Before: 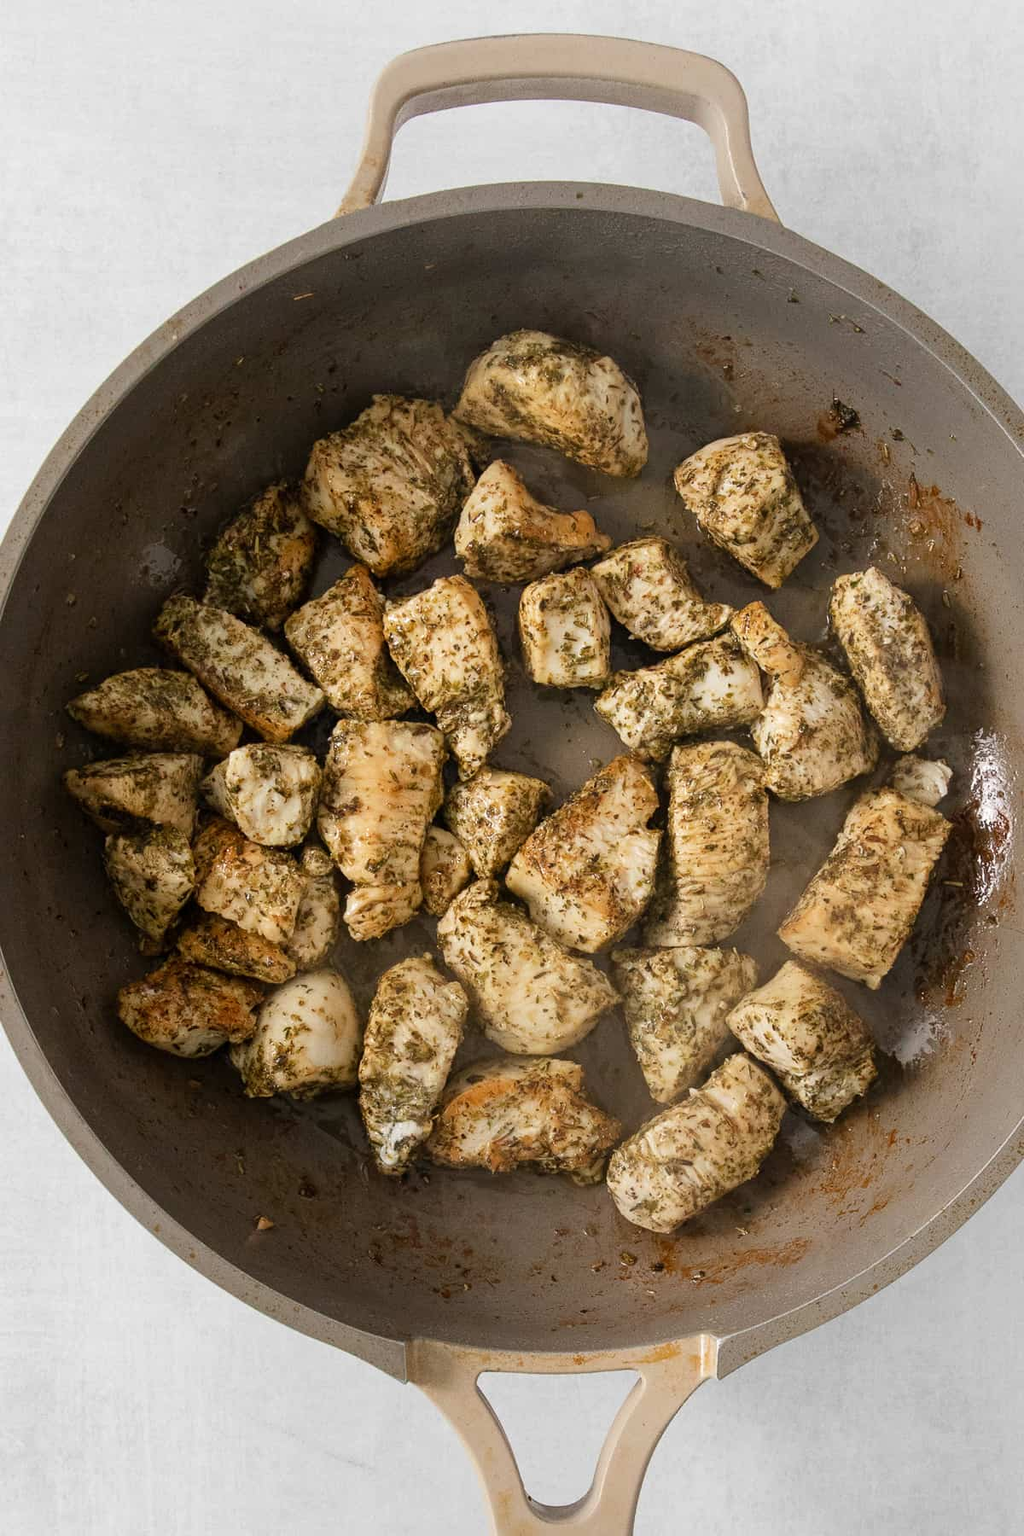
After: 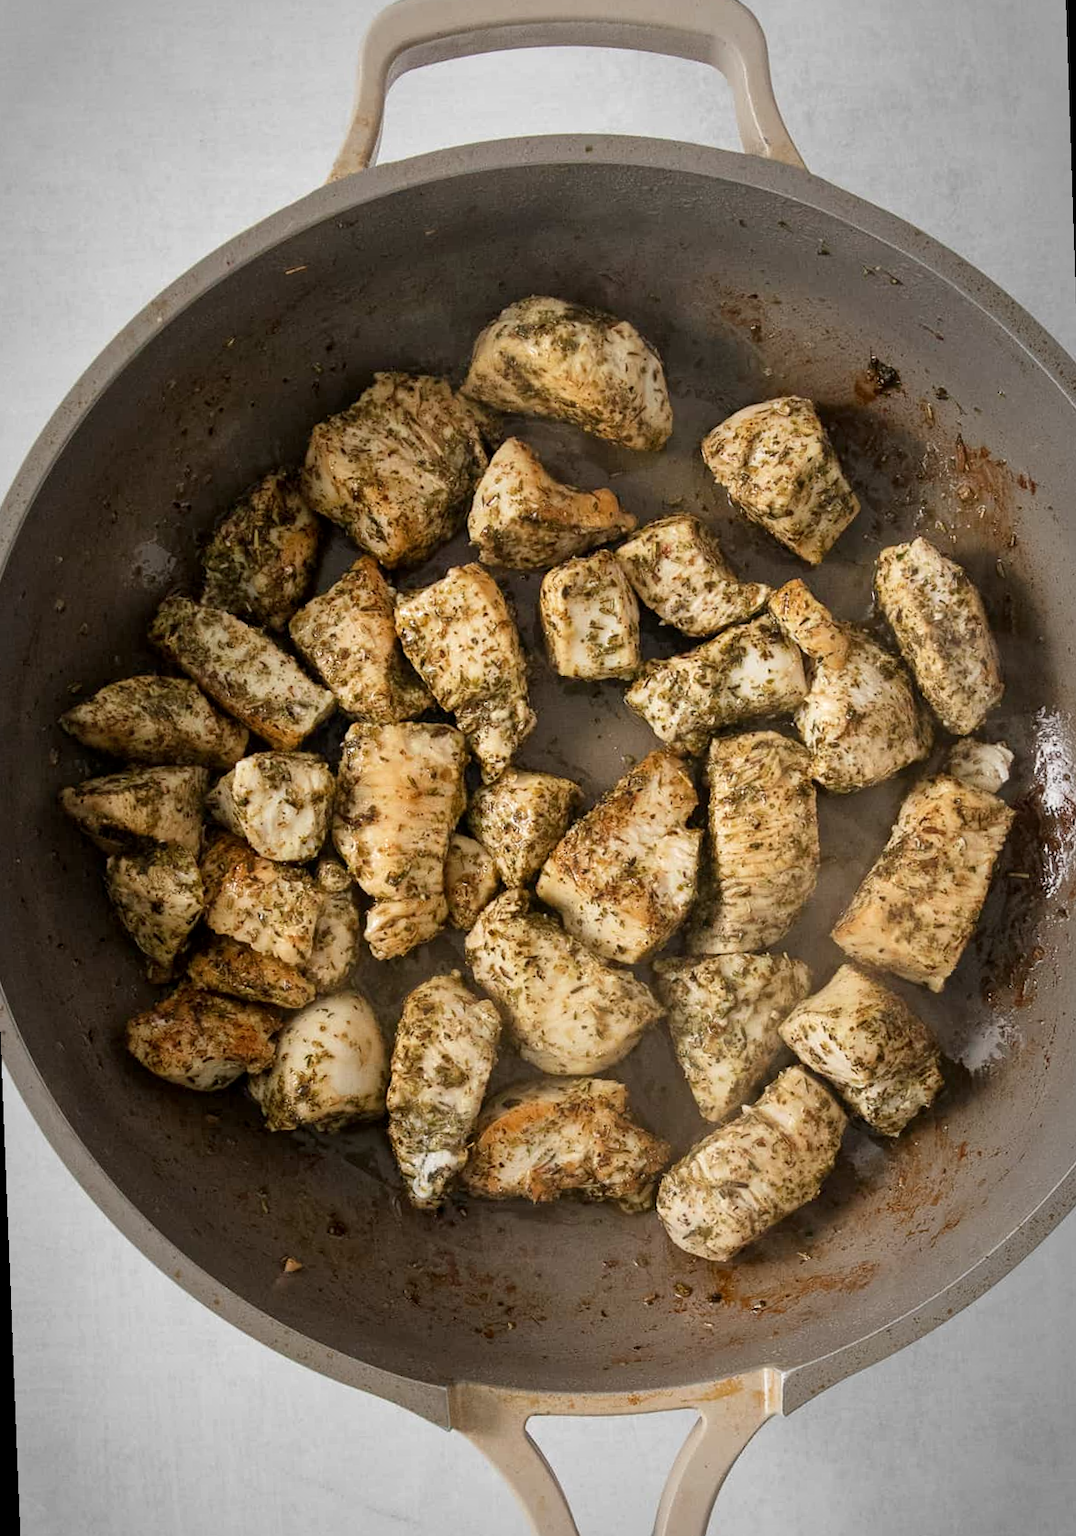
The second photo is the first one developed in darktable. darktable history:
rotate and perspective: rotation -2.12°, lens shift (vertical) 0.009, lens shift (horizontal) -0.008, automatic cropping original format, crop left 0.036, crop right 0.964, crop top 0.05, crop bottom 0.959
local contrast: mode bilateral grid, contrast 20, coarseness 50, detail 120%, midtone range 0.2
vignetting: automatic ratio true
